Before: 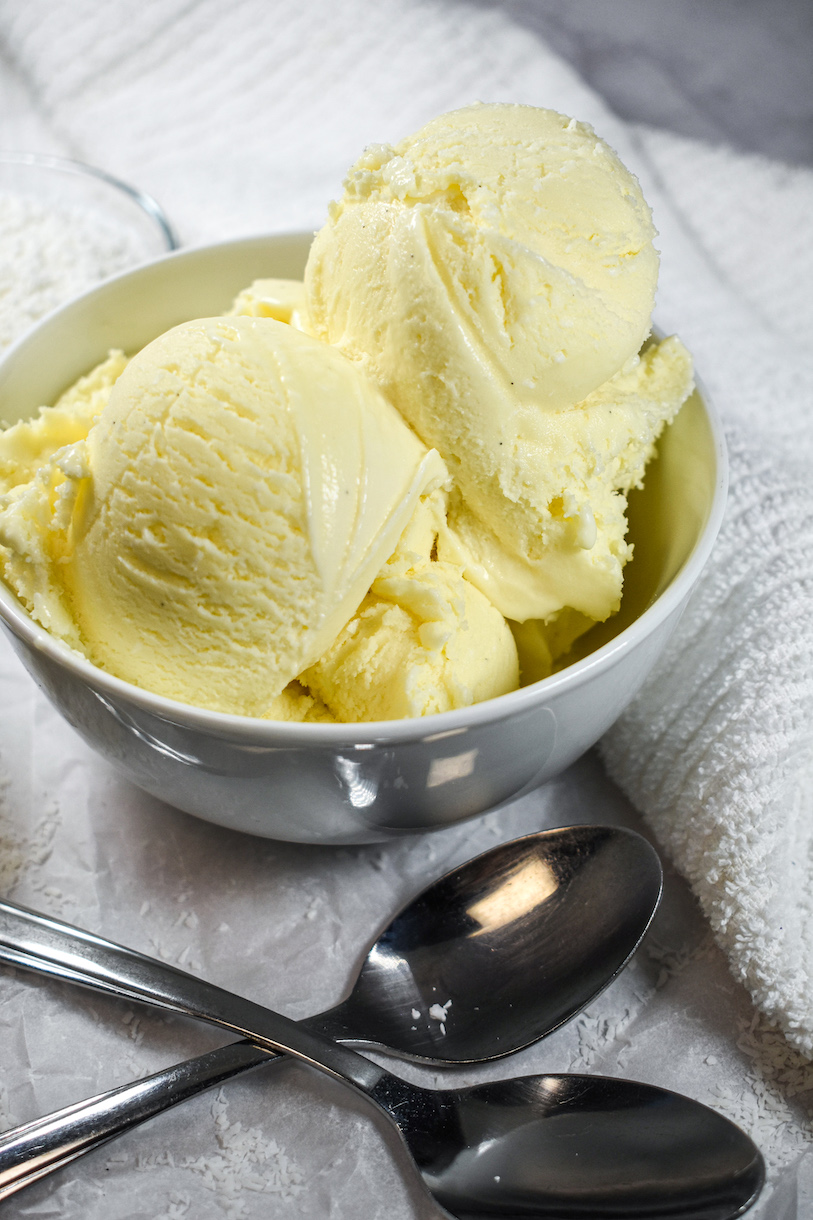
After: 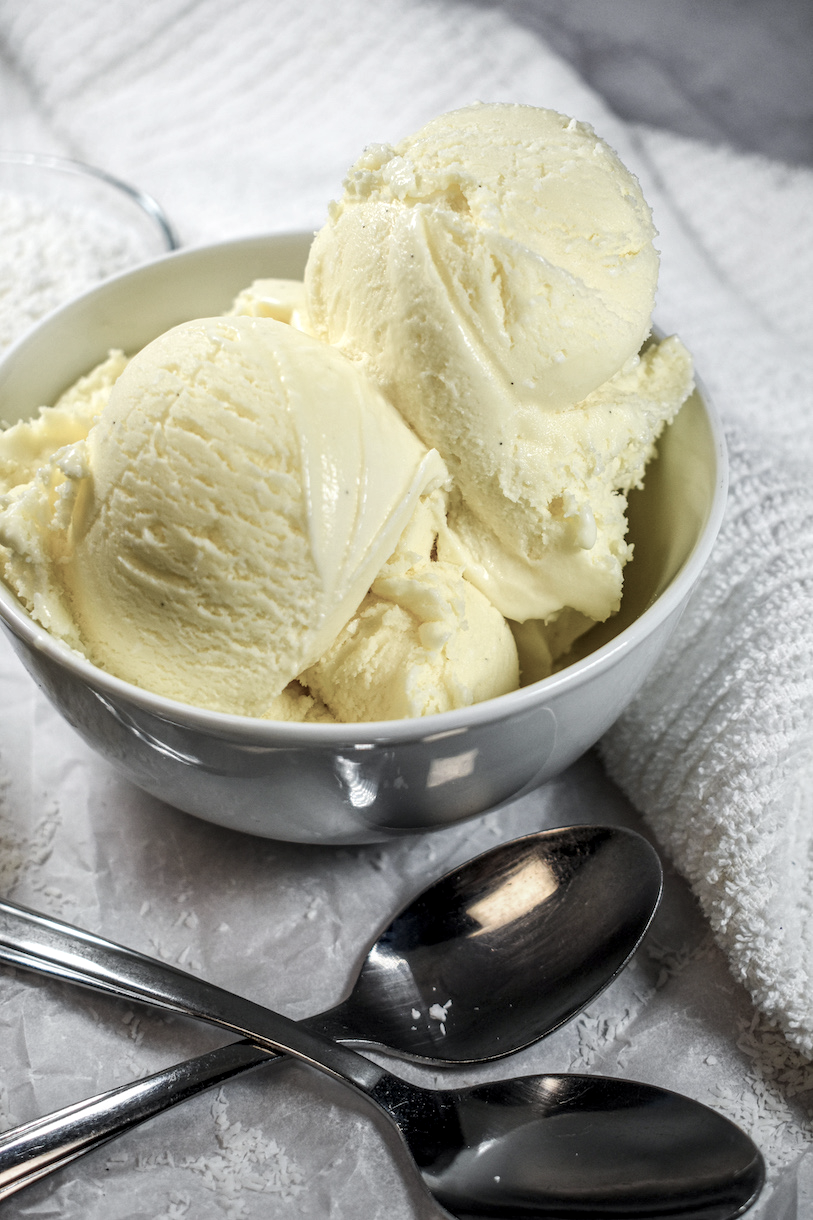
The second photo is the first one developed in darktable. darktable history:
color balance: input saturation 100.43%, contrast fulcrum 14.22%, output saturation 70.41%
local contrast: shadows 94%
